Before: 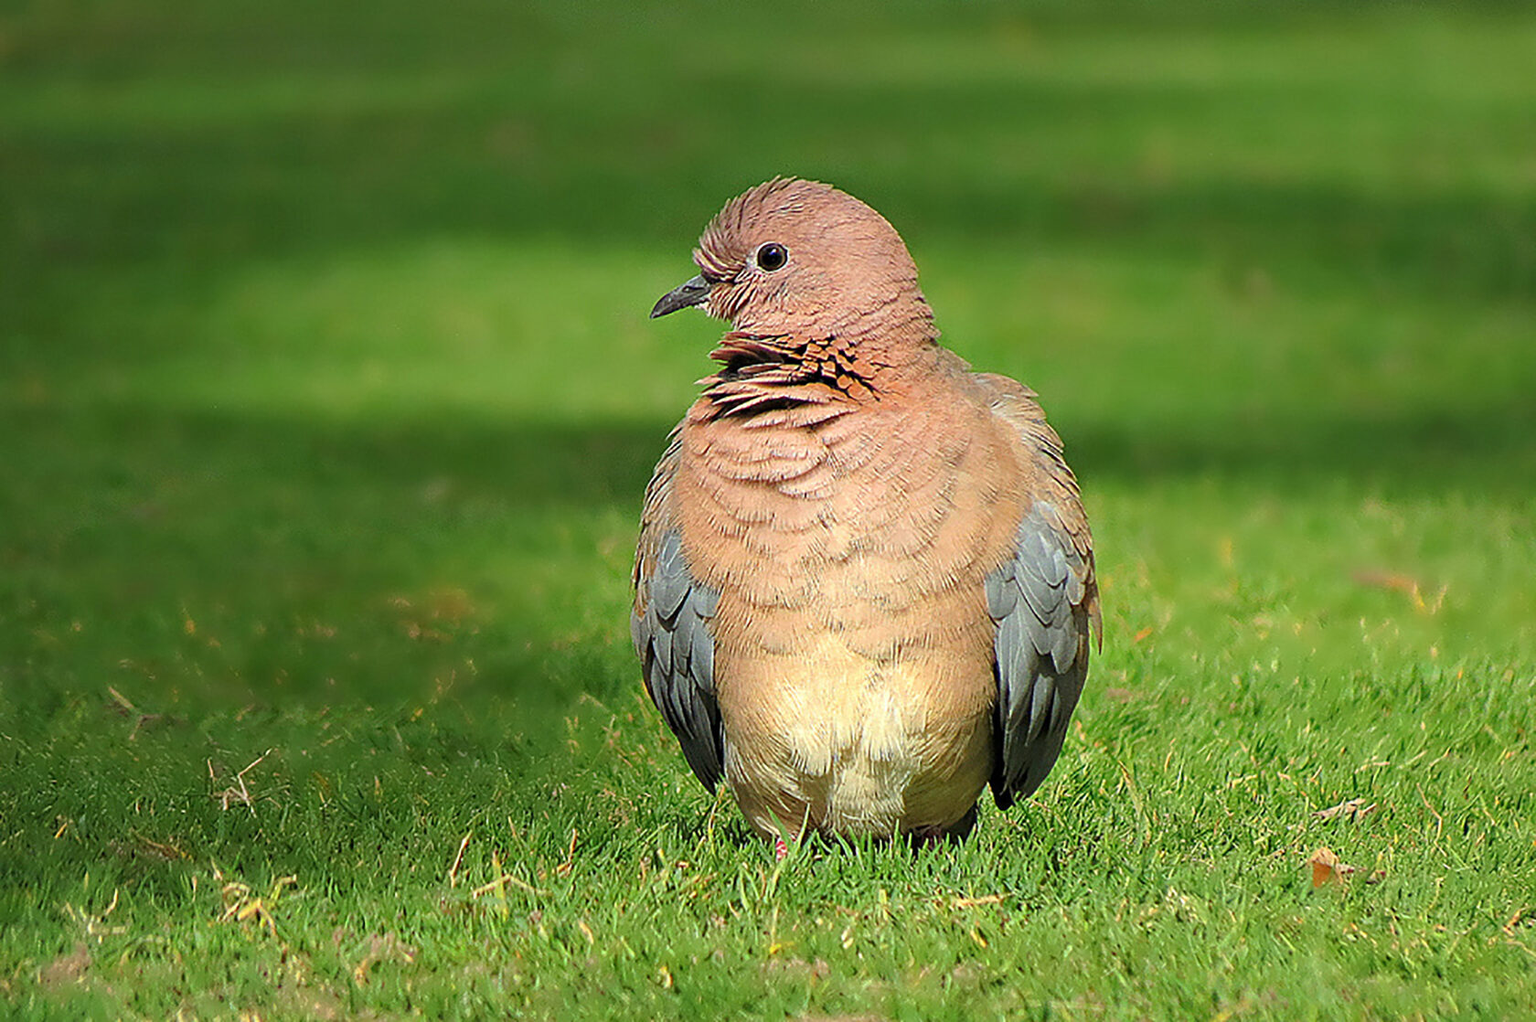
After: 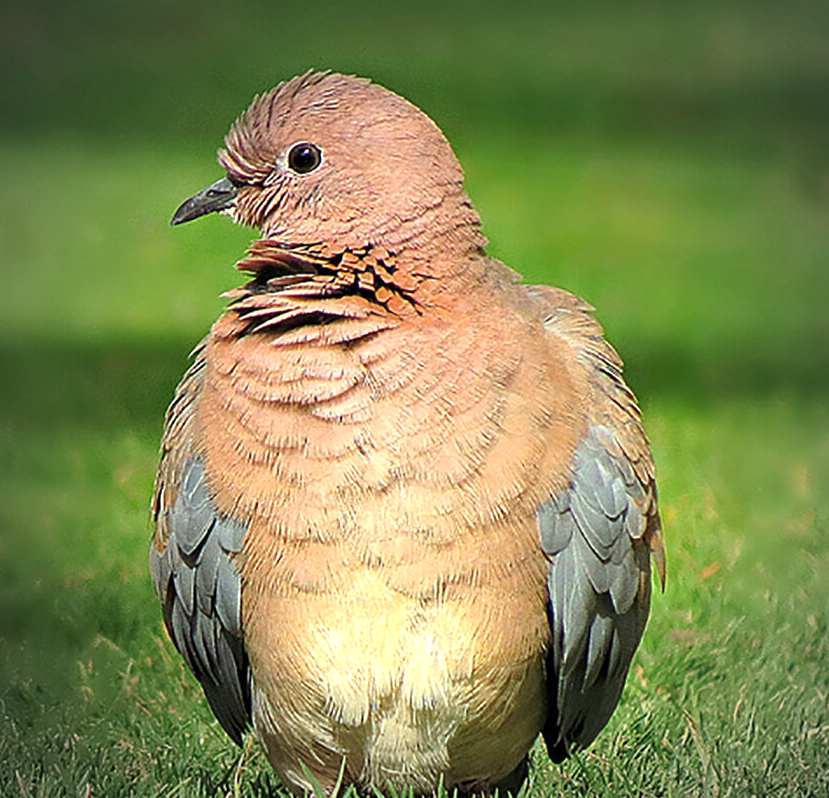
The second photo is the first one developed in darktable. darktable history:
vignetting: fall-off start 67.76%, fall-off radius 67.44%, automatic ratio true
crop: left 32.182%, top 11.007%, right 18.458%, bottom 17.575%
color balance rgb: perceptual saturation grading › global saturation 0.147%, perceptual brilliance grading › highlights 8.356%, perceptual brilliance grading › mid-tones 2.932%, perceptual brilliance grading › shadows 2.213%
